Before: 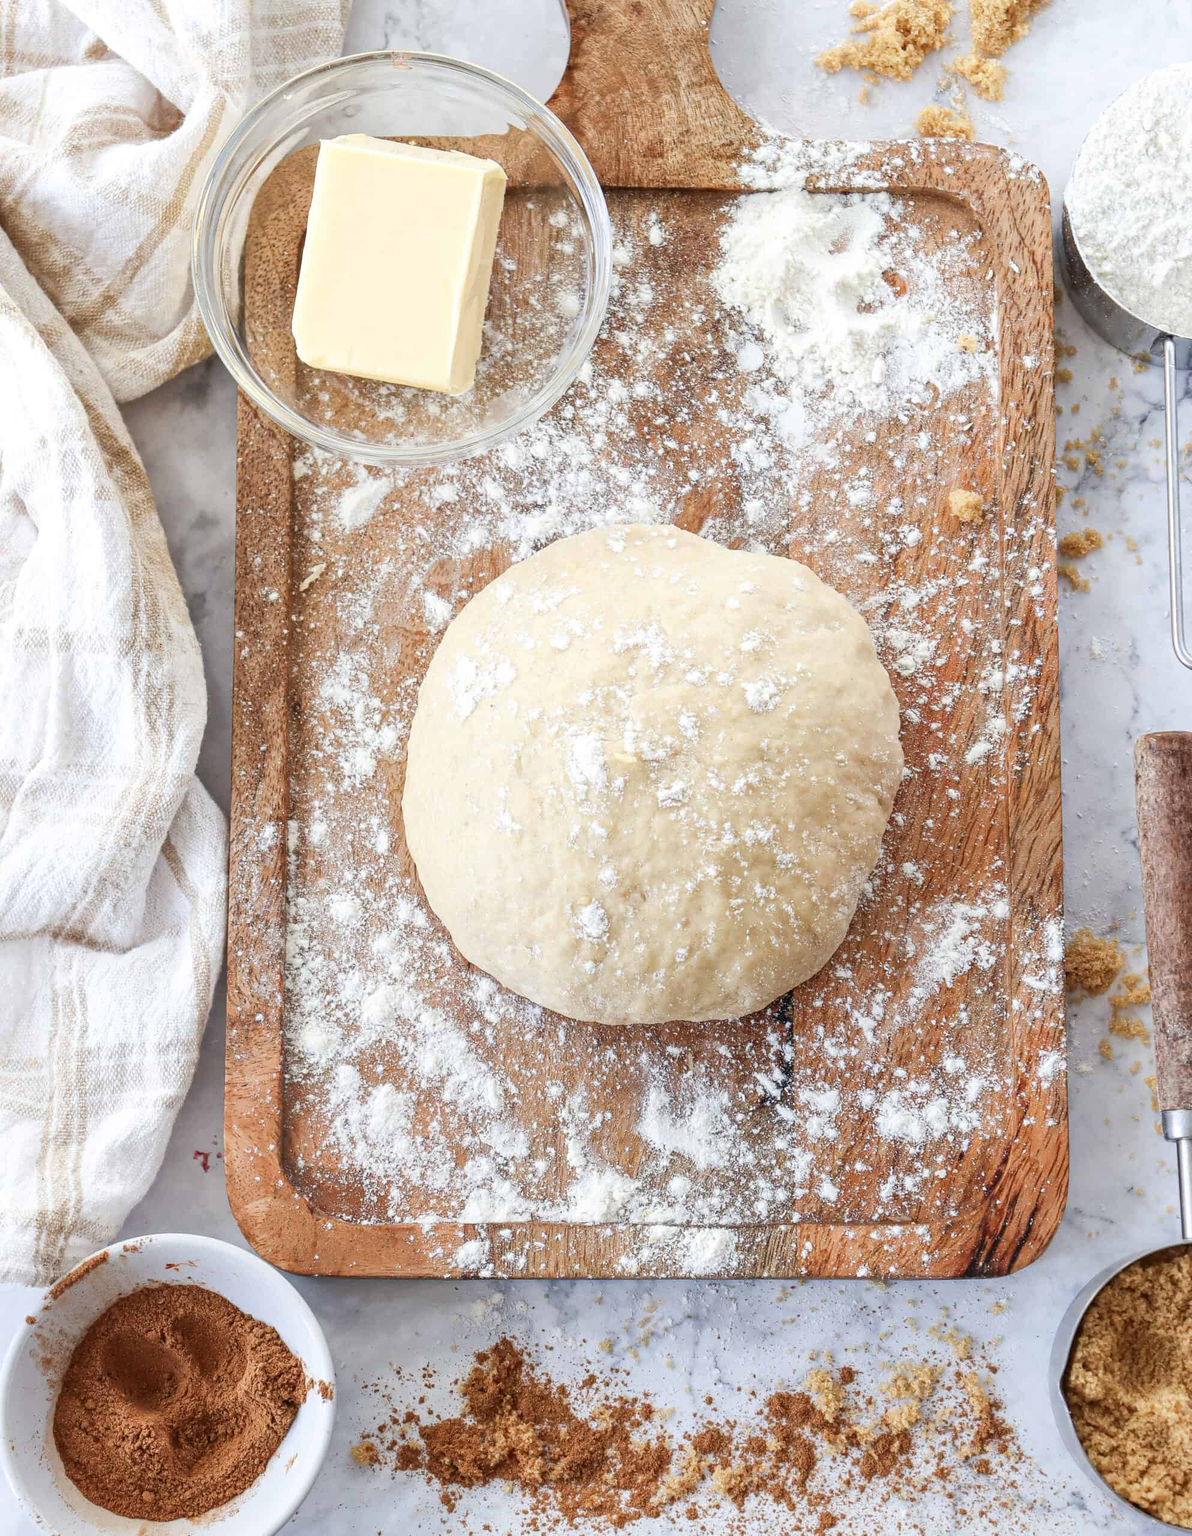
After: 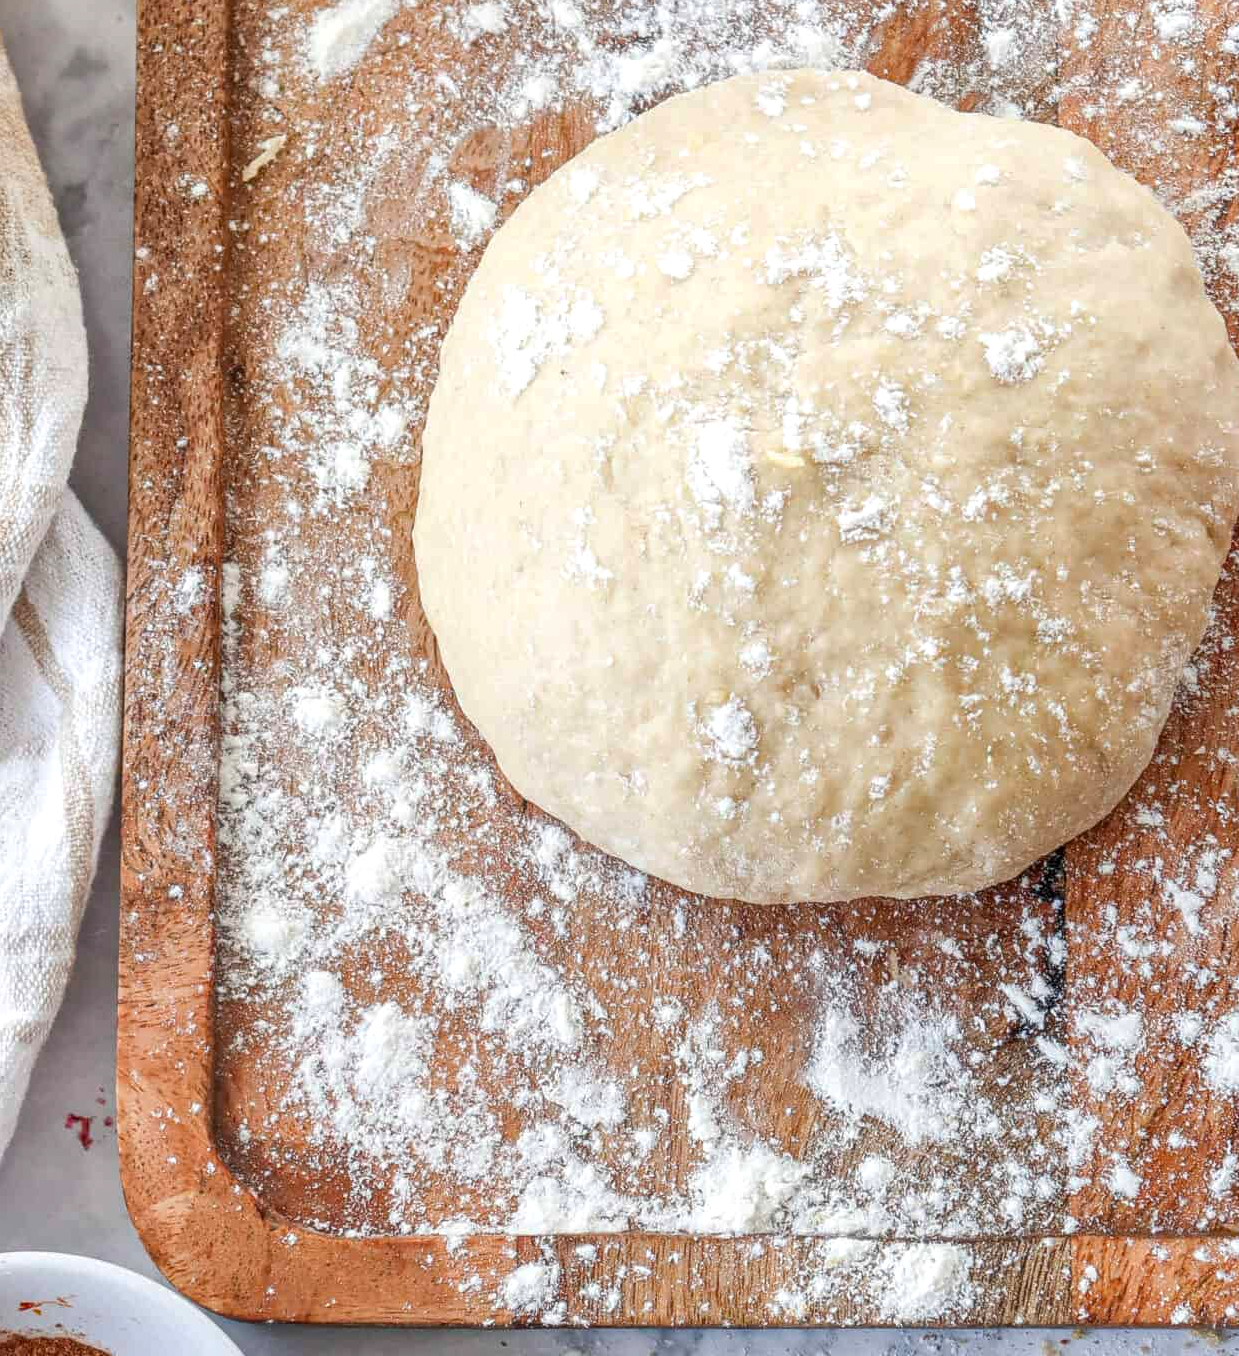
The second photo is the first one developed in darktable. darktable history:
shadows and highlights: shadows 25.83, highlights -25.17
crop: left 12.955%, top 31.41%, right 24.675%, bottom 15.62%
local contrast: on, module defaults
exposure: black level correction 0, compensate highlight preservation false
